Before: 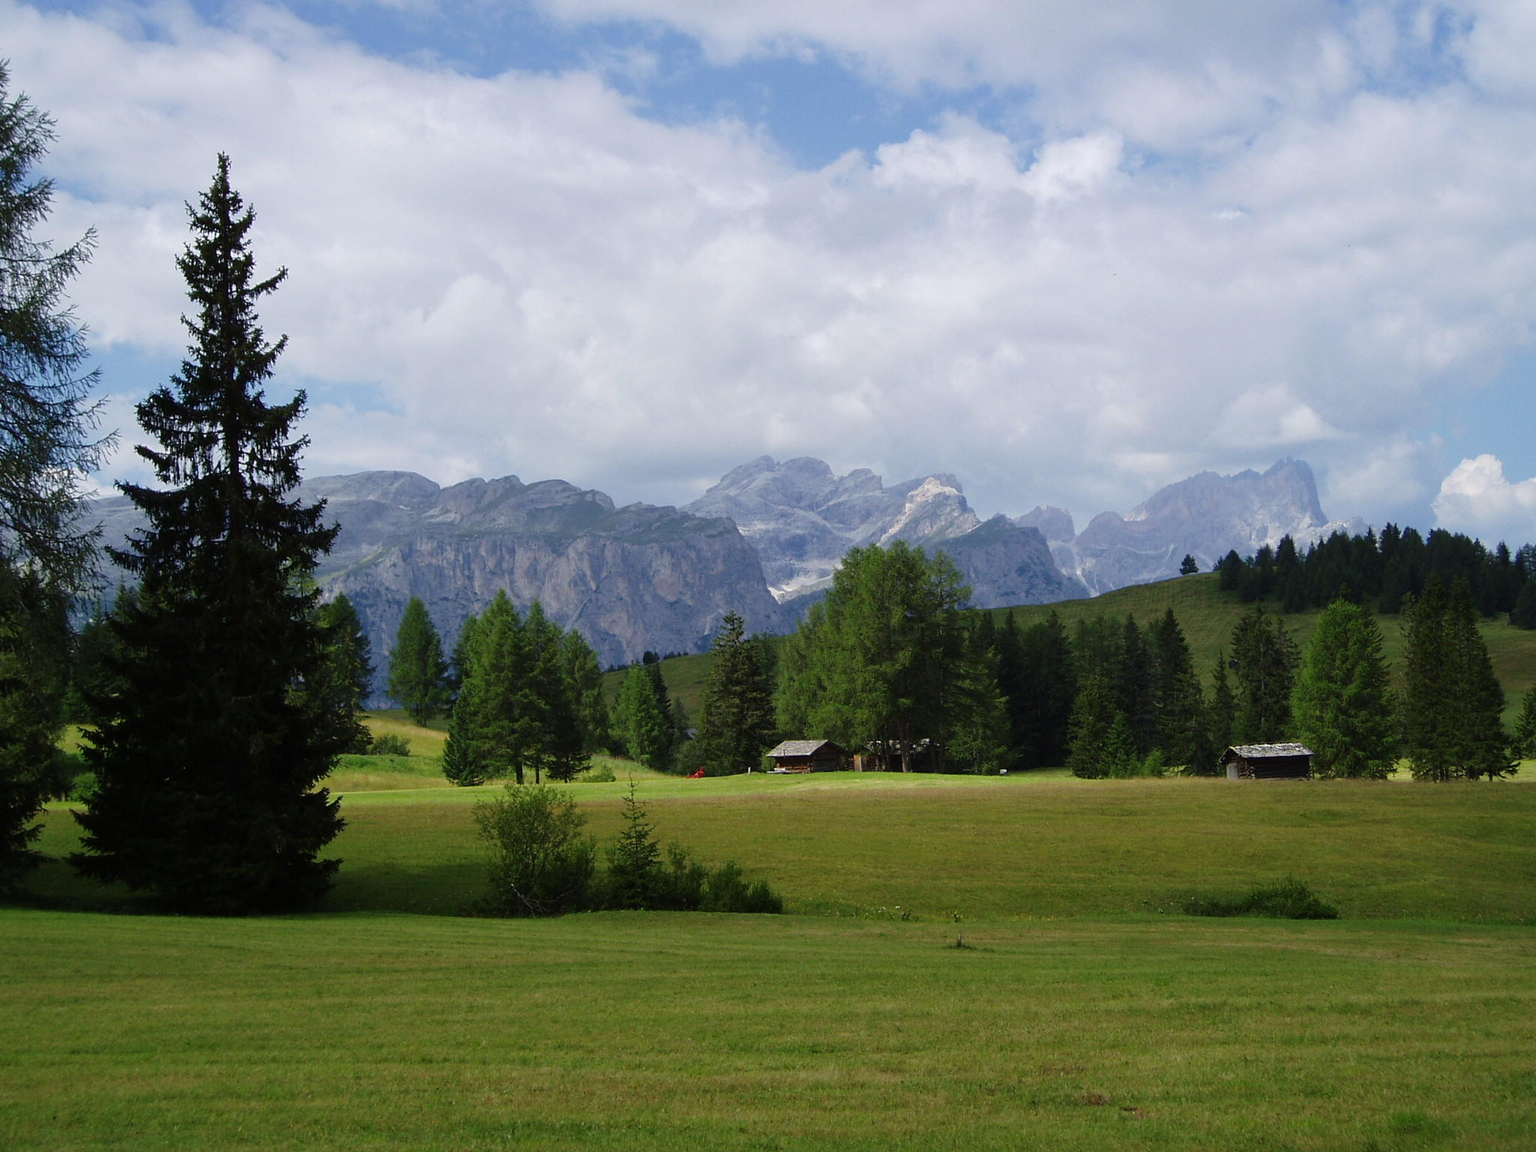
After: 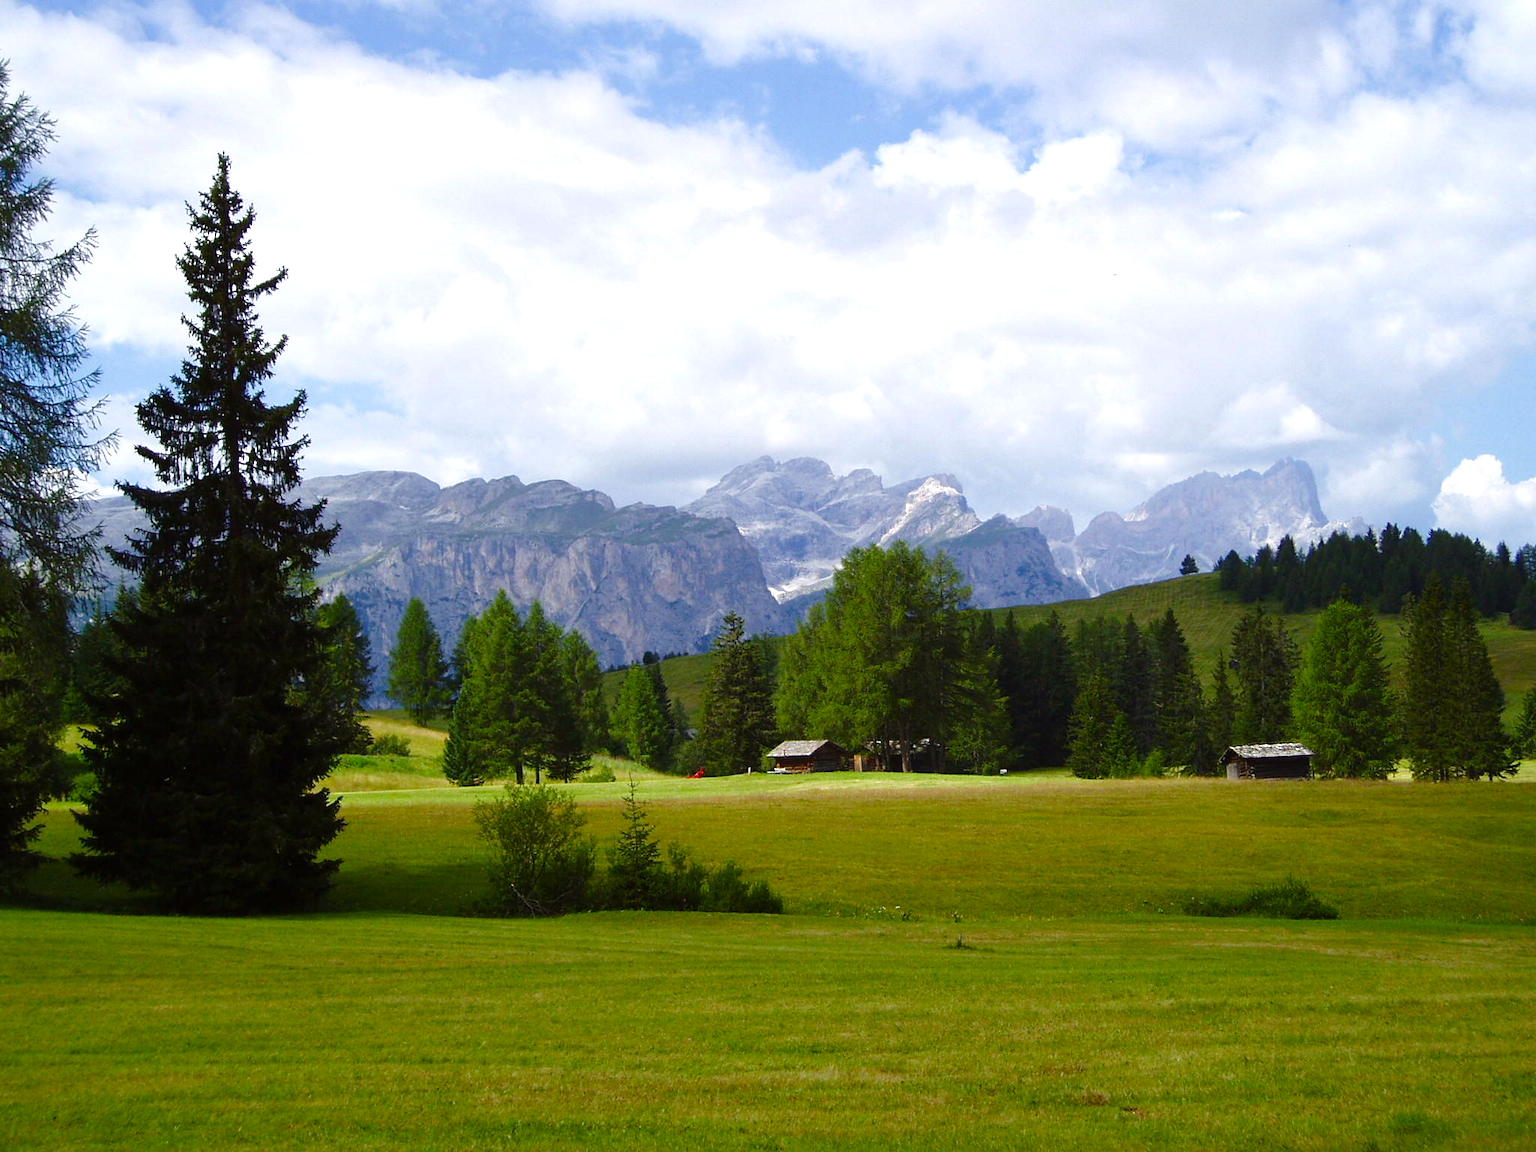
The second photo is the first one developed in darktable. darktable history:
color balance rgb: power › chroma 0.312%, power › hue 22.56°, perceptual saturation grading › global saturation 20%, perceptual saturation grading › highlights -49.365%, perceptual saturation grading › shadows 25.117%, perceptual brilliance grading › global brilliance 18.352%, global vibrance 20%
